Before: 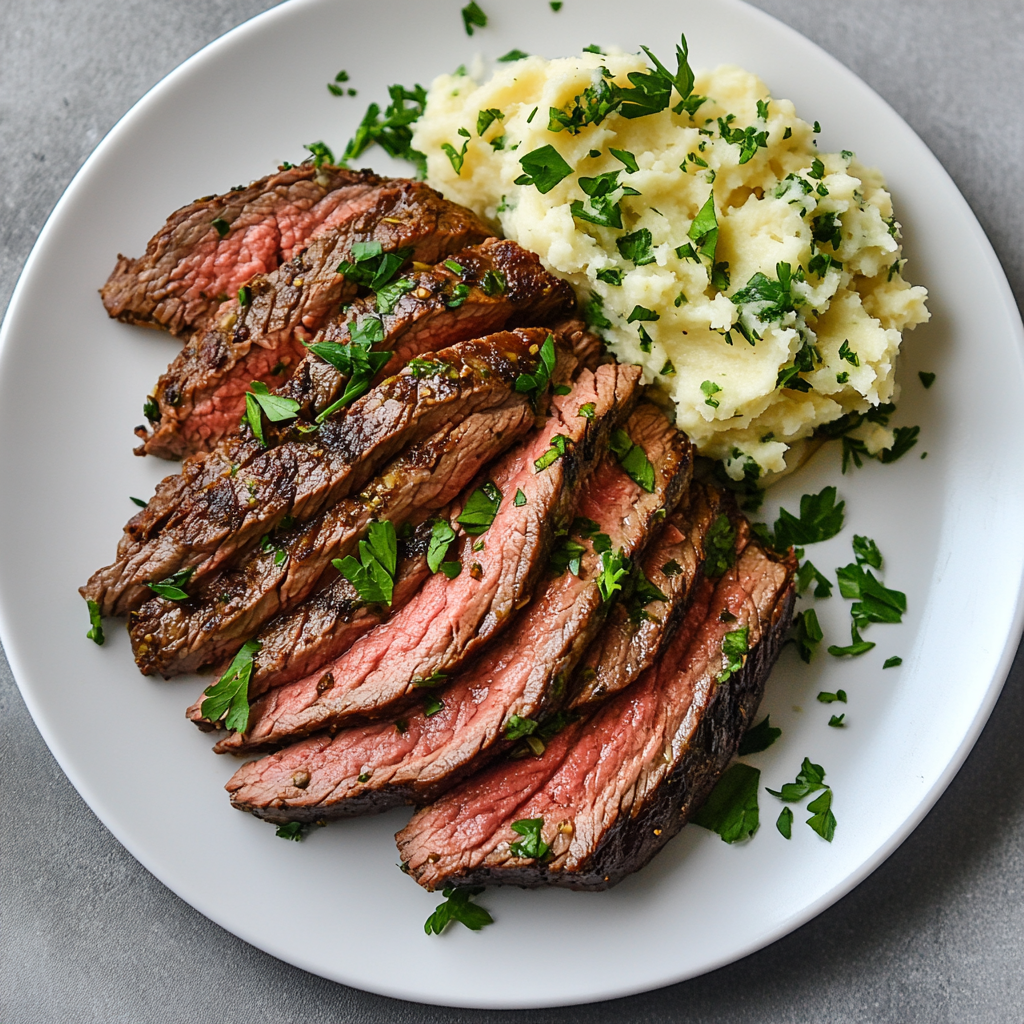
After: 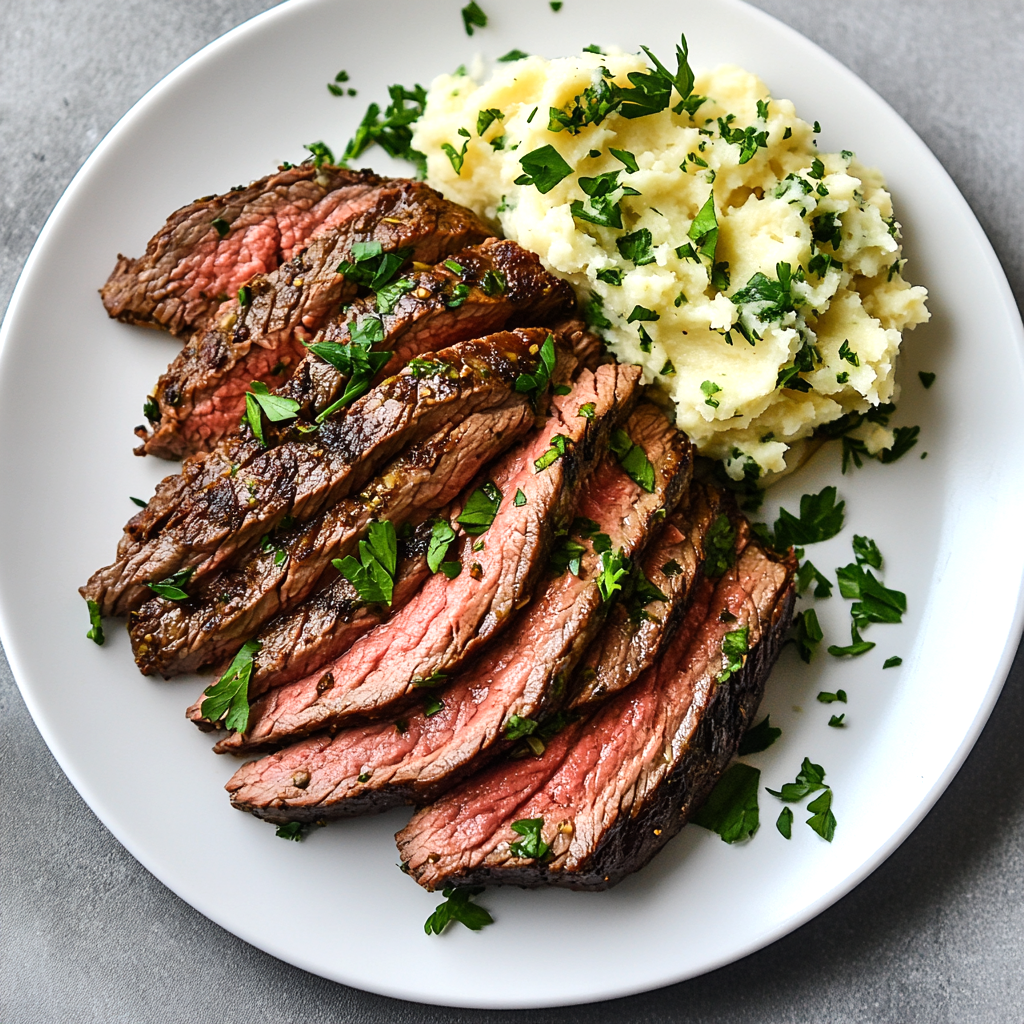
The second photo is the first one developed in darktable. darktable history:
tone equalizer: -8 EV -0.449 EV, -7 EV -0.366 EV, -6 EV -0.348 EV, -5 EV -0.186 EV, -3 EV 0.237 EV, -2 EV 0.344 EV, -1 EV 0.37 EV, +0 EV 0.431 EV, edges refinement/feathering 500, mask exposure compensation -1.57 EV, preserve details no
